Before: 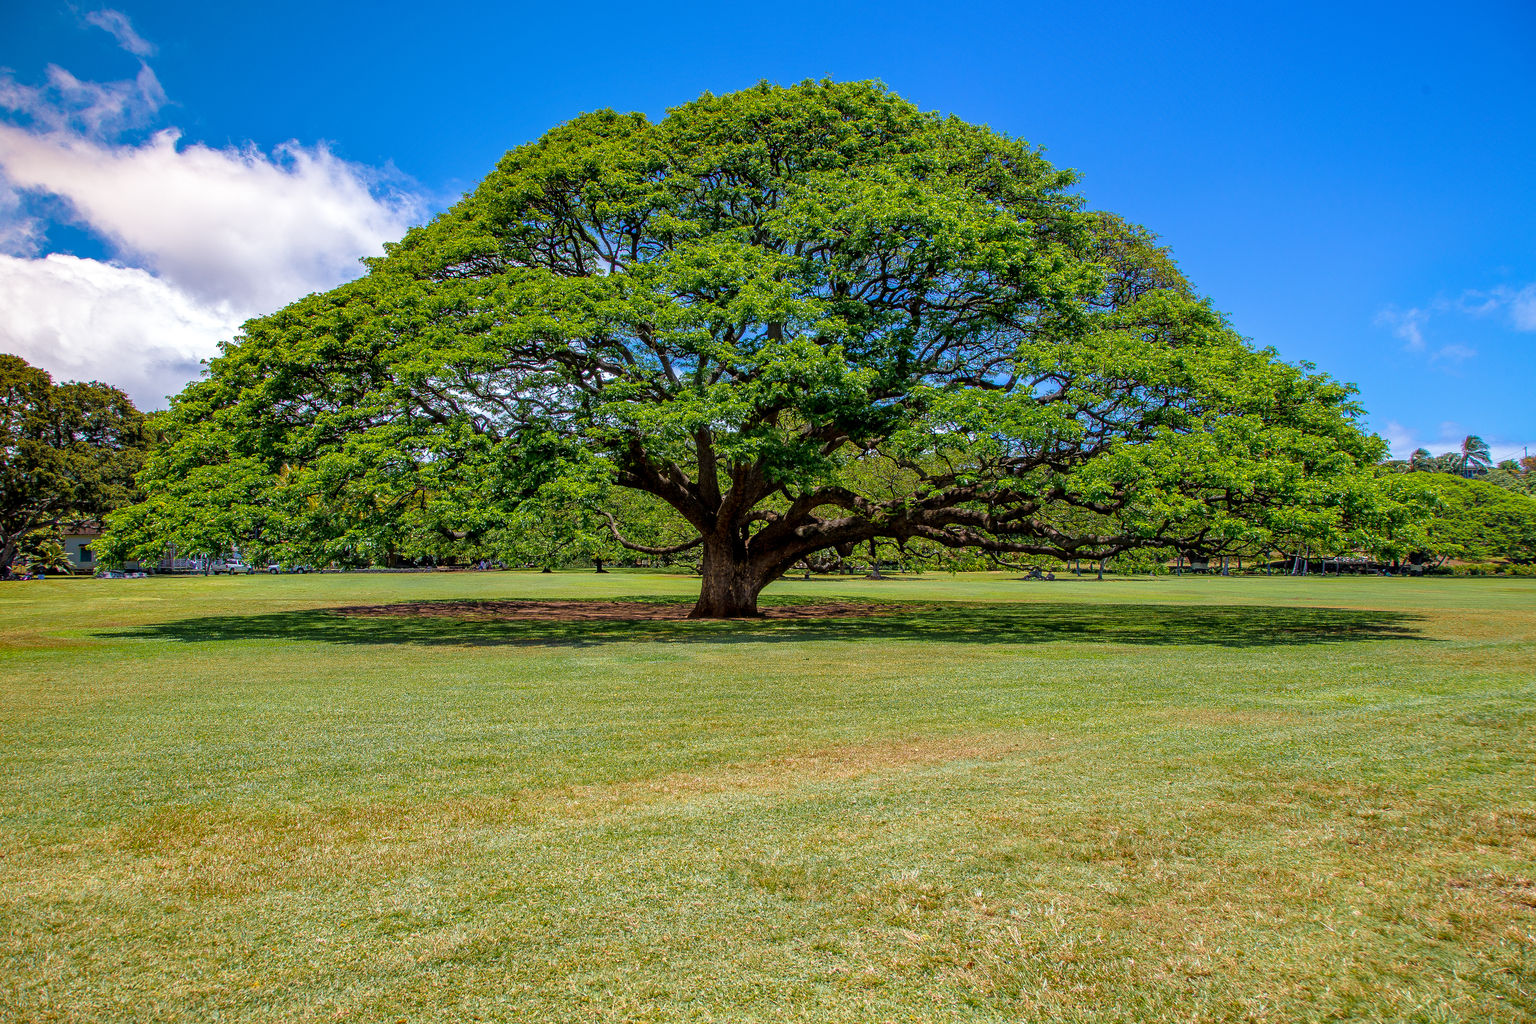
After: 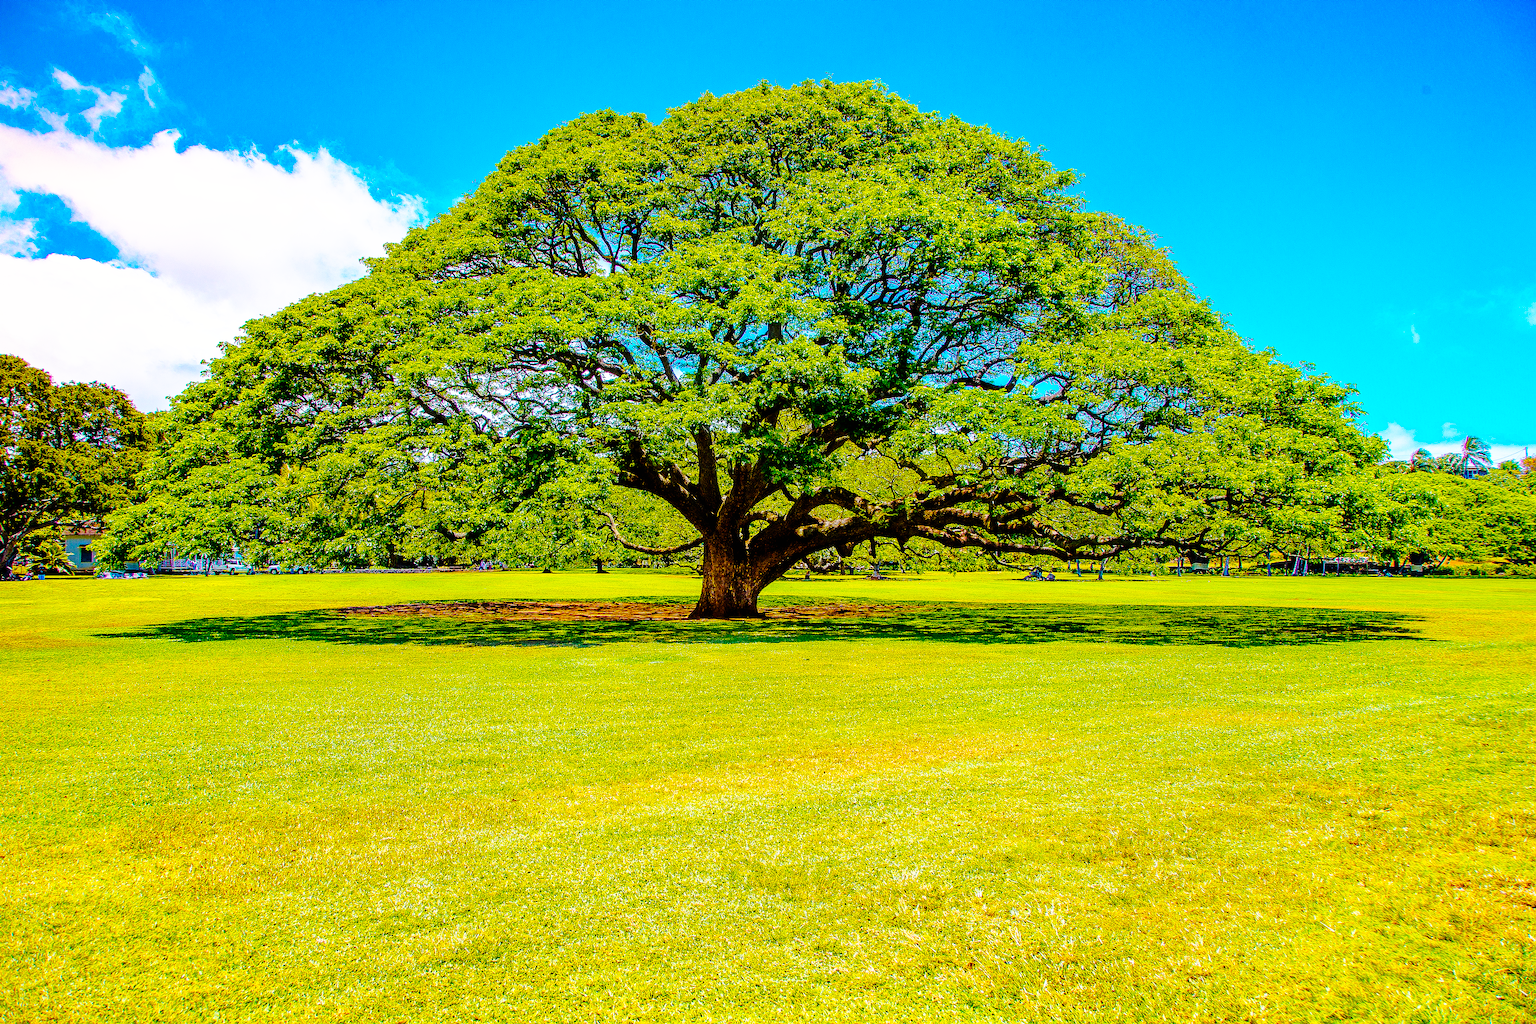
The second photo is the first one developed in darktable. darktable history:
sharpen: on, module defaults
color balance rgb: highlights gain › chroma 2.999%, highlights gain › hue 75.78°, shadows fall-off 298.75%, white fulcrum 1.98 EV, highlights fall-off 299.212%, perceptual saturation grading › global saturation 26.716%, perceptual saturation grading › highlights -28.832%, perceptual saturation grading › mid-tones 15.463%, perceptual saturation grading › shadows 34.331%, mask middle-gray fulcrum 99.197%, global vibrance 50.552%, contrast gray fulcrum 38.428%
base curve: curves: ch0 [(0, 0) (0.007, 0.004) (0.027, 0.03) (0.046, 0.07) (0.207, 0.54) (0.442, 0.872) (0.673, 0.972) (1, 1)], preserve colors none
